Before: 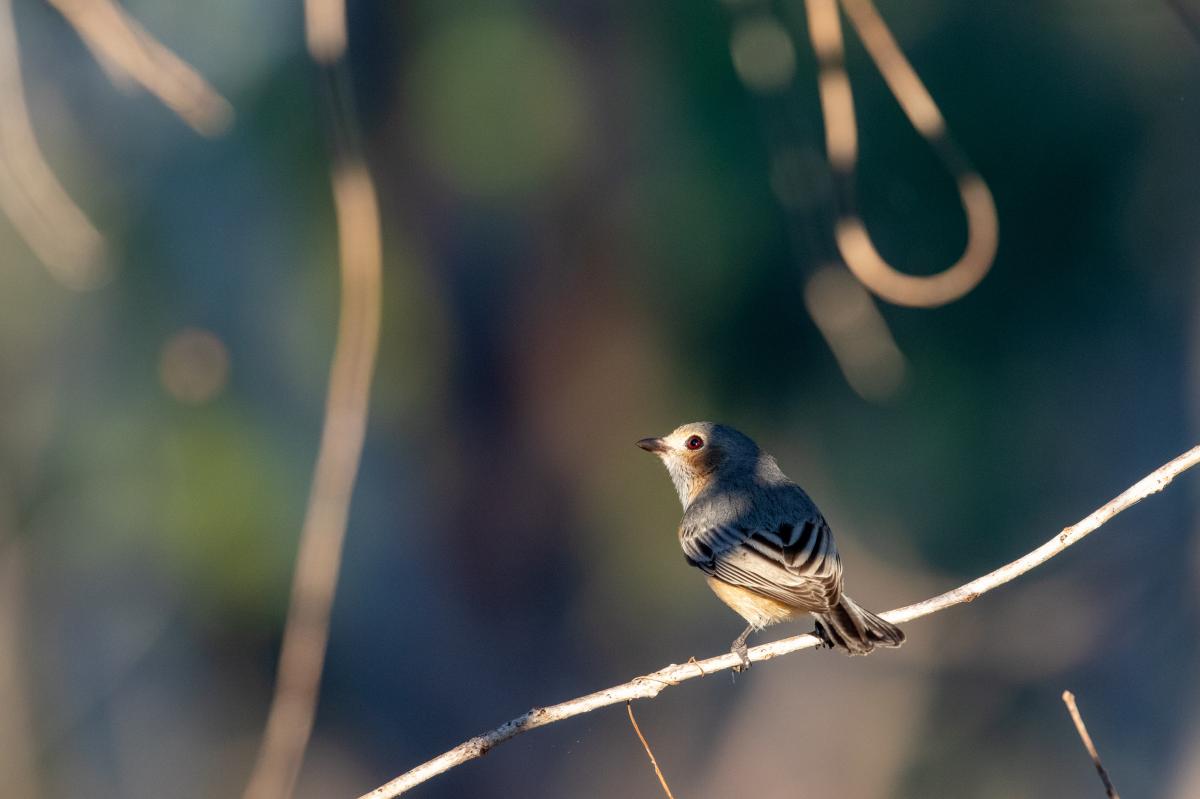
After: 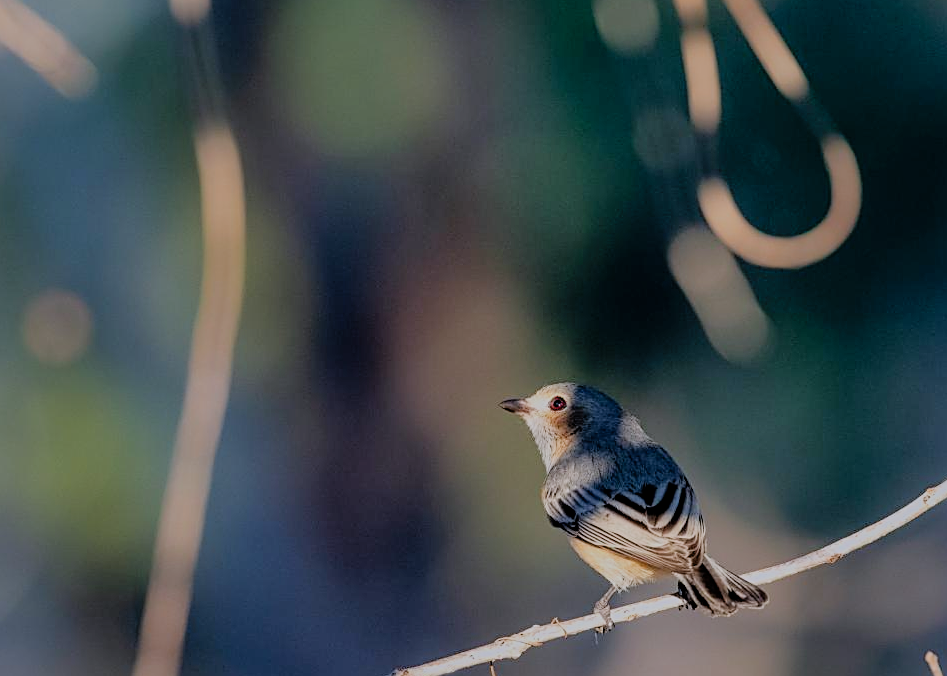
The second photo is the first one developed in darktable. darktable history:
filmic rgb: black relative exposure -6.9 EV, white relative exposure 5.59 EV, hardness 2.85
shadows and highlights: highlights color adjustment 73.24%
sharpen: on, module defaults
color calibration: illuminant as shot in camera, x 0.358, y 0.373, temperature 4628.91 K
crop: left 11.491%, top 4.895%, right 9.559%, bottom 10.409%
